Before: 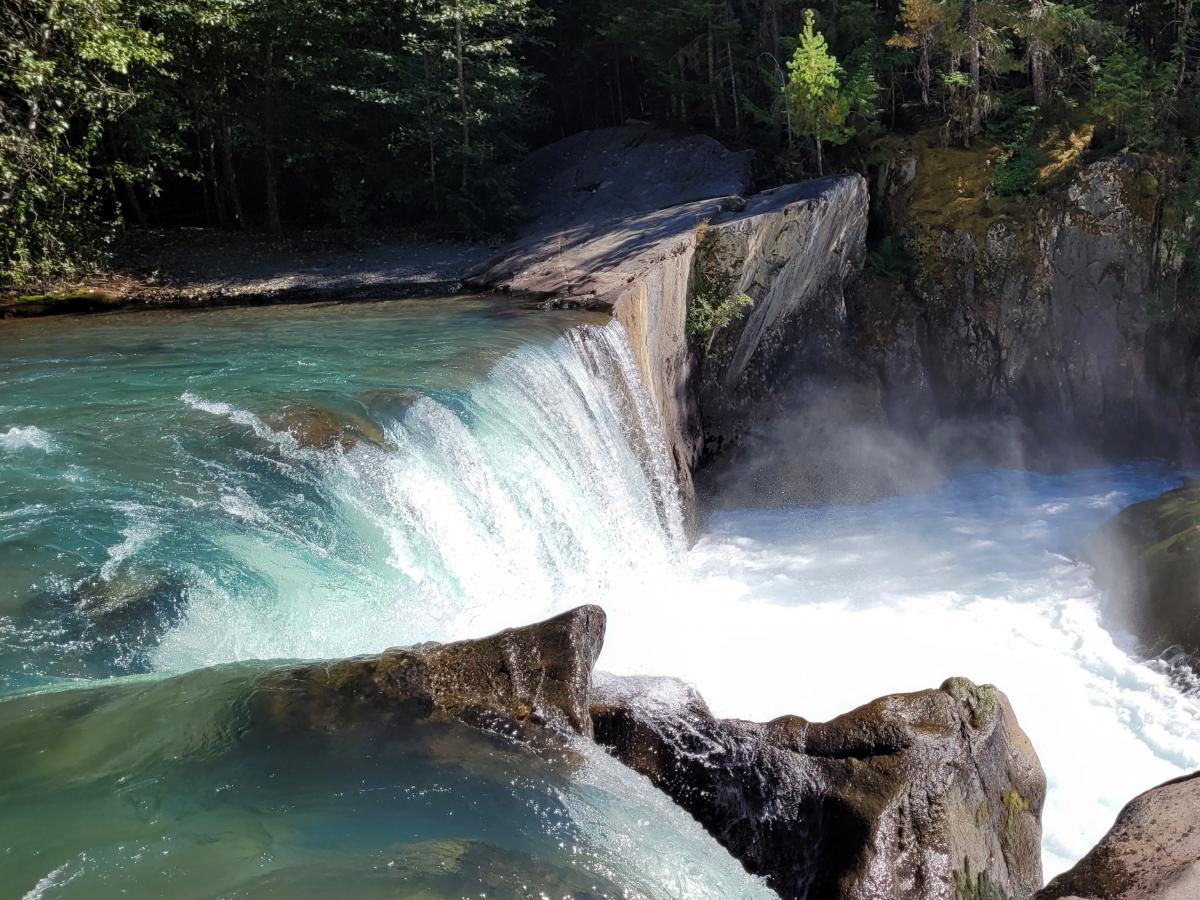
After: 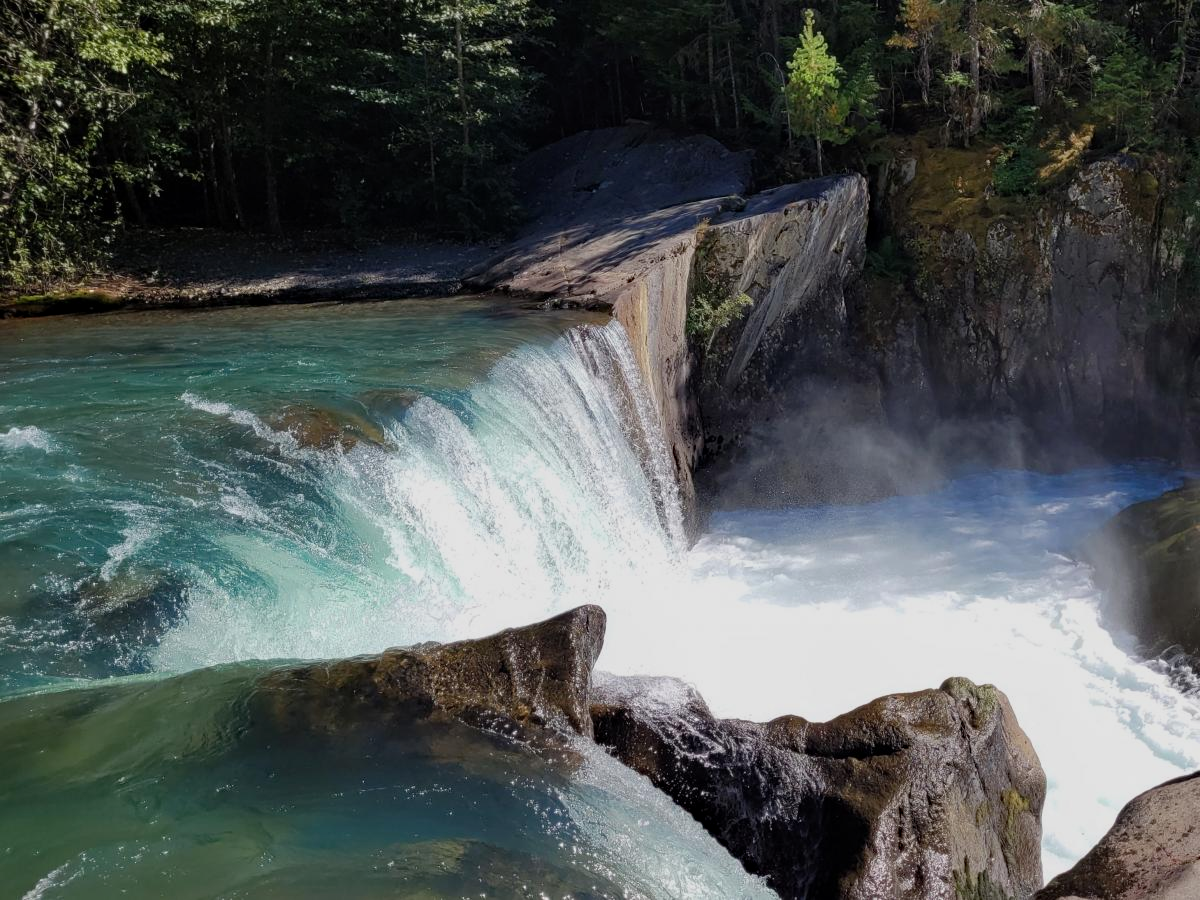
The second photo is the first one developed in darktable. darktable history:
color calibration: illuminant same as pipeline (D50), adaptation XYZ, x 0.345, y 0.357, temperature 5020.56 K
haze removal: compatibility mode true, adaptive false
exposure: exposure -0.377 EV, compensate highlight preservation false
